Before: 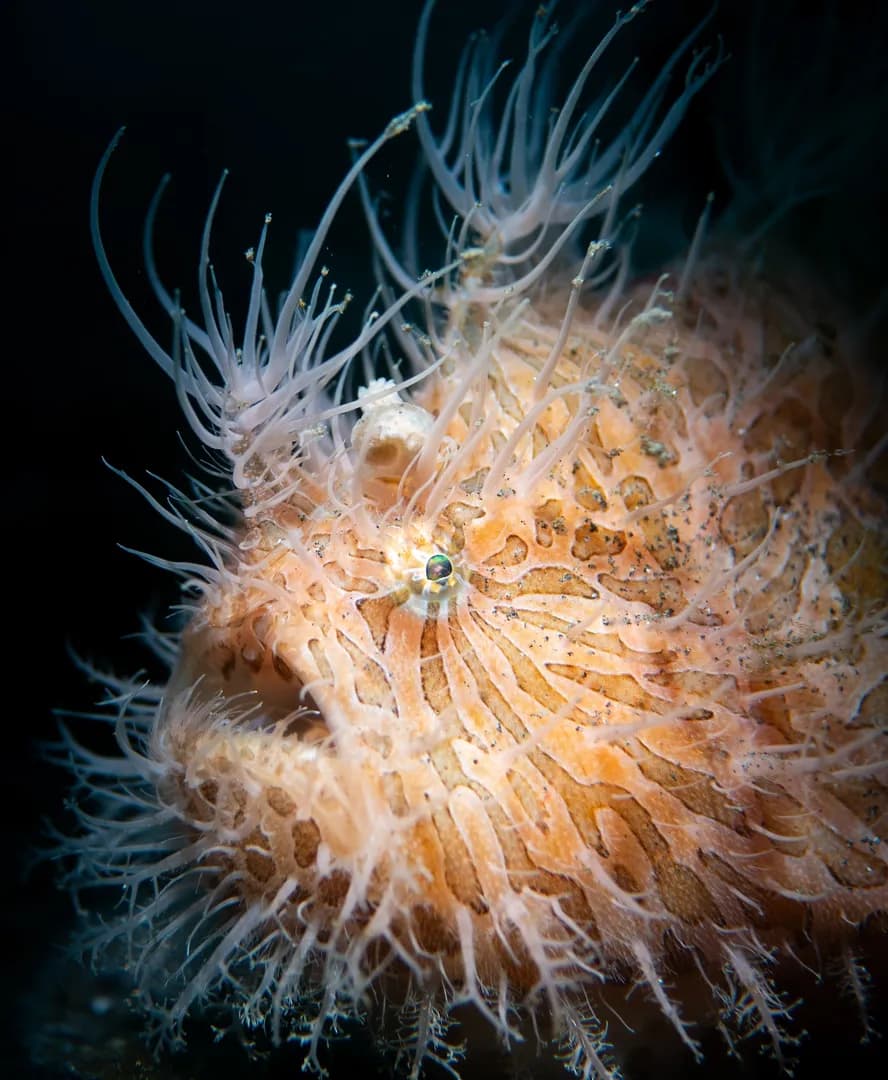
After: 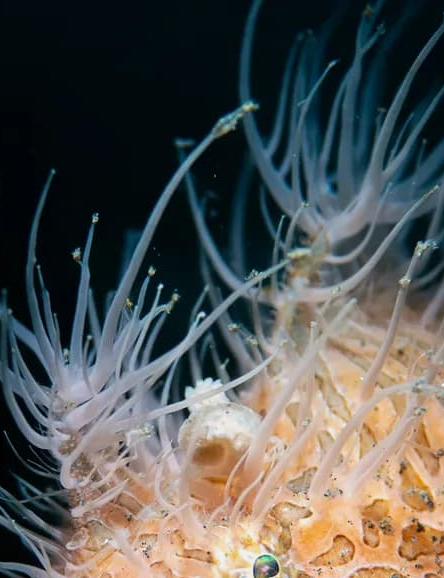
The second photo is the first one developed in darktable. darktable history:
grain: coarseness 0.81 ISO, strength 1.34%, mid-tones bias 0%
crop: left 19.556%, right 30.401%, bottom 46.458%
tone equalizer: -8 EV -0.002 EV, -7 EV 0.005 EV, -6 EV -0.009 EV, -5 EV 0.011 EV, -4 EV -0.012 EV, -3 EV 0.007 EV, -2 EV -0.062 EV, -1 EV -0.293 EV, +0 EV -0.582 EV, smoothing diameter 2%, edges refinement/feathering 20, mask exposure compensation -1.57 EV, filter diffusion 5
